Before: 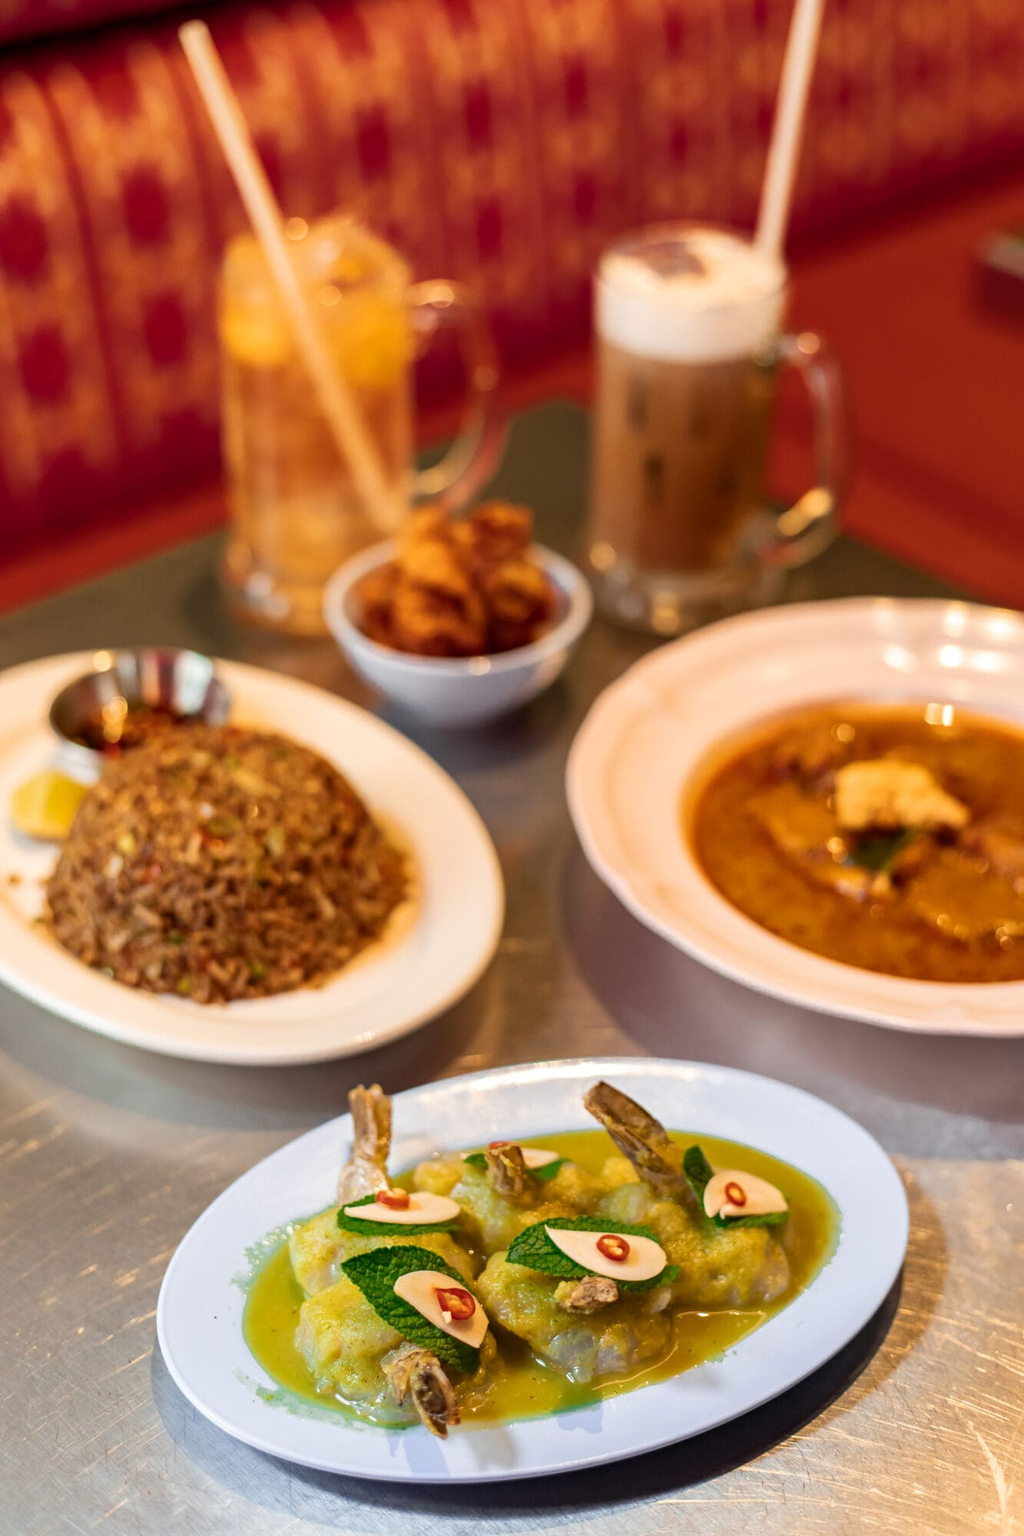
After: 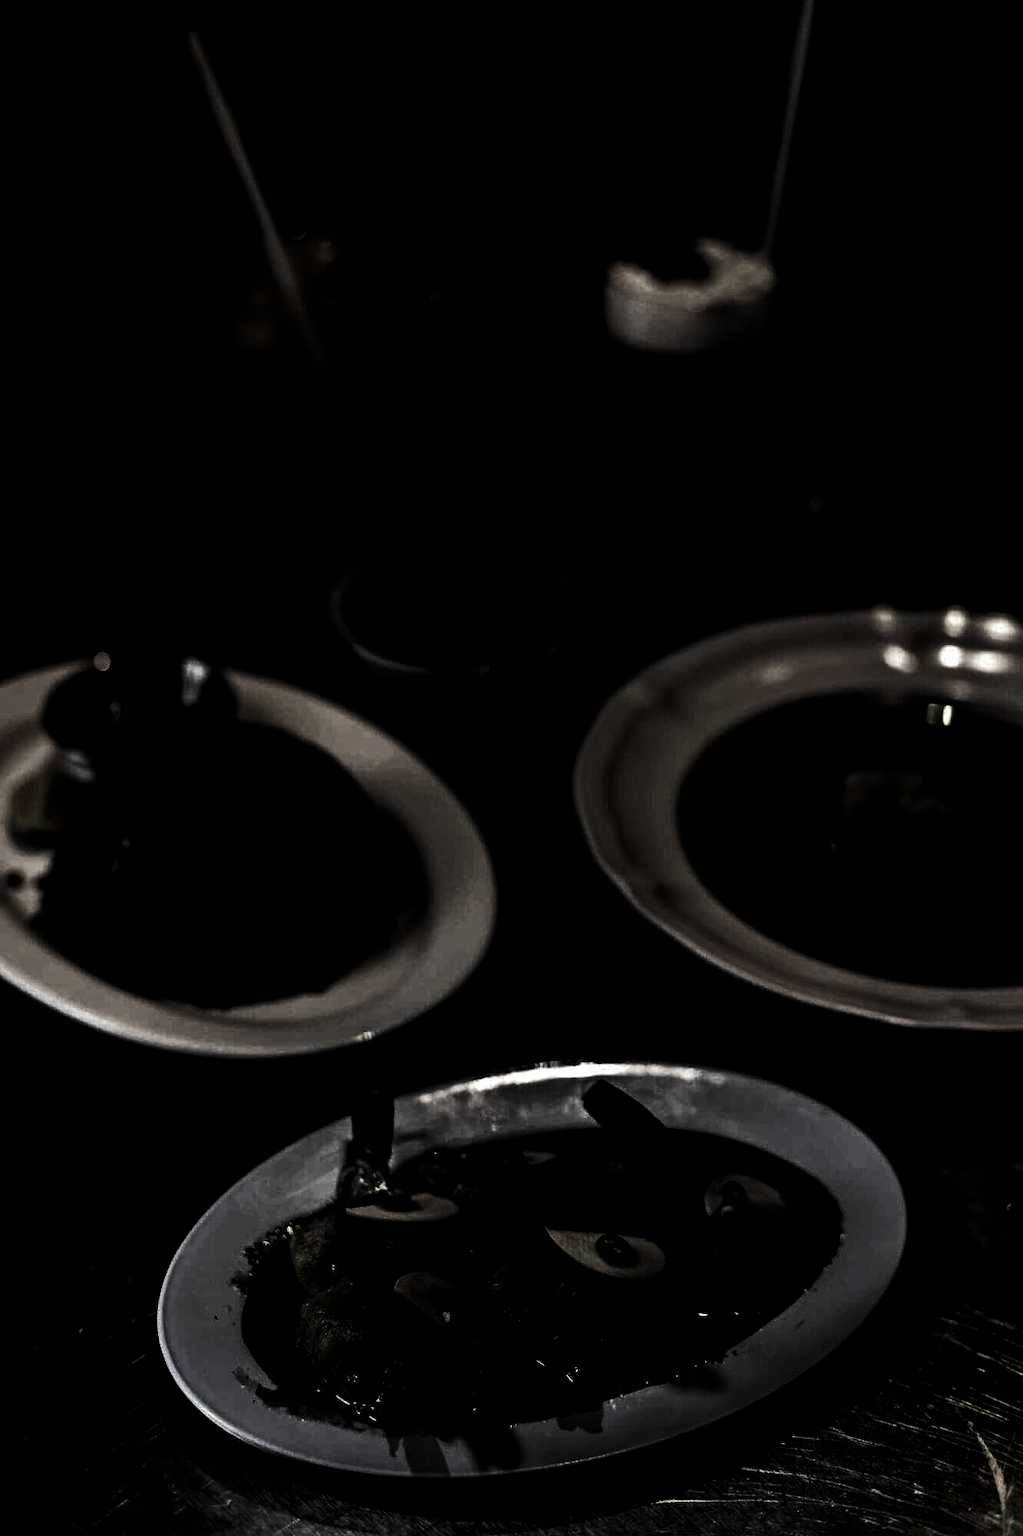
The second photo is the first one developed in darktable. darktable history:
shadows and highlights: shadows 33.07, highlights -47.15, compress 49.73%, soften with gaussian
levels: white 99.98%, levels [0.721, 0.937, 0.997]
